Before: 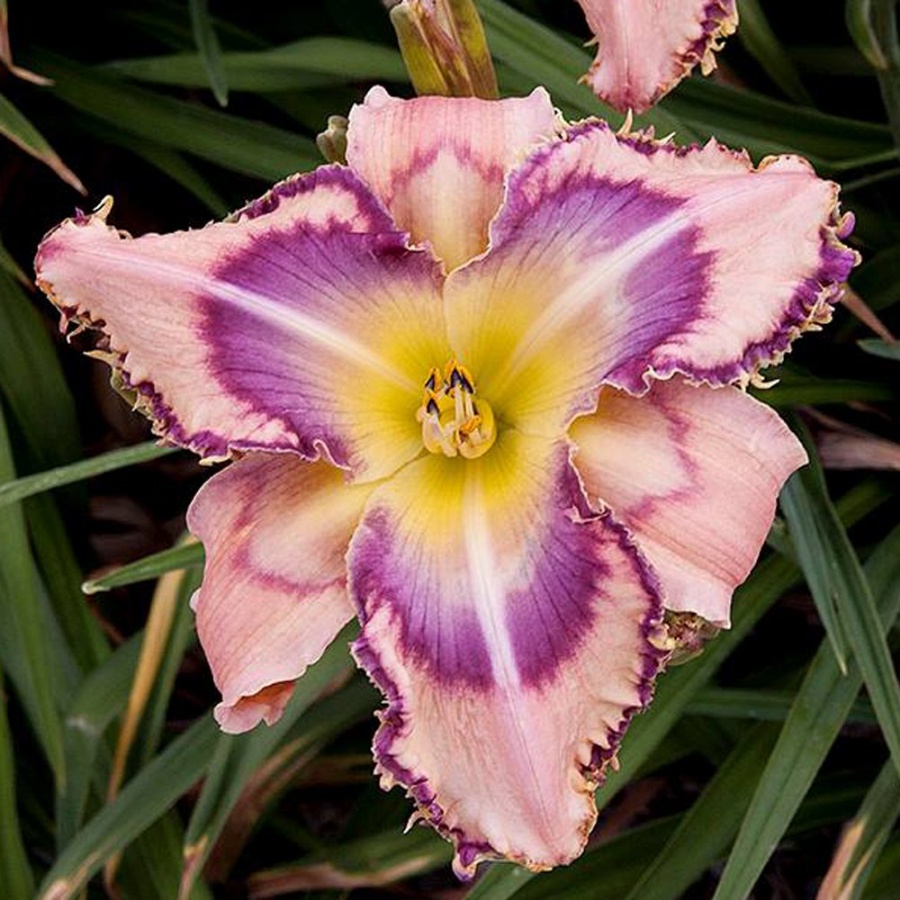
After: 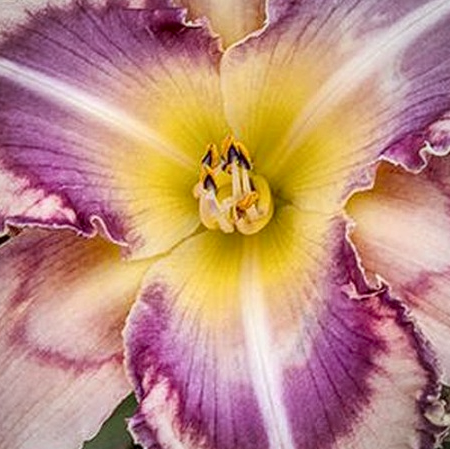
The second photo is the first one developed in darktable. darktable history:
local contrast: detail 130%
color correction: highlights a* -2.77, highlights b* -2.01, shadows a* 2.54, shadows b* 2.69
vignetting: brightness -0.275
crop: left 24.868%, top 24.91%, right 25.06%, bottom 25.094%
